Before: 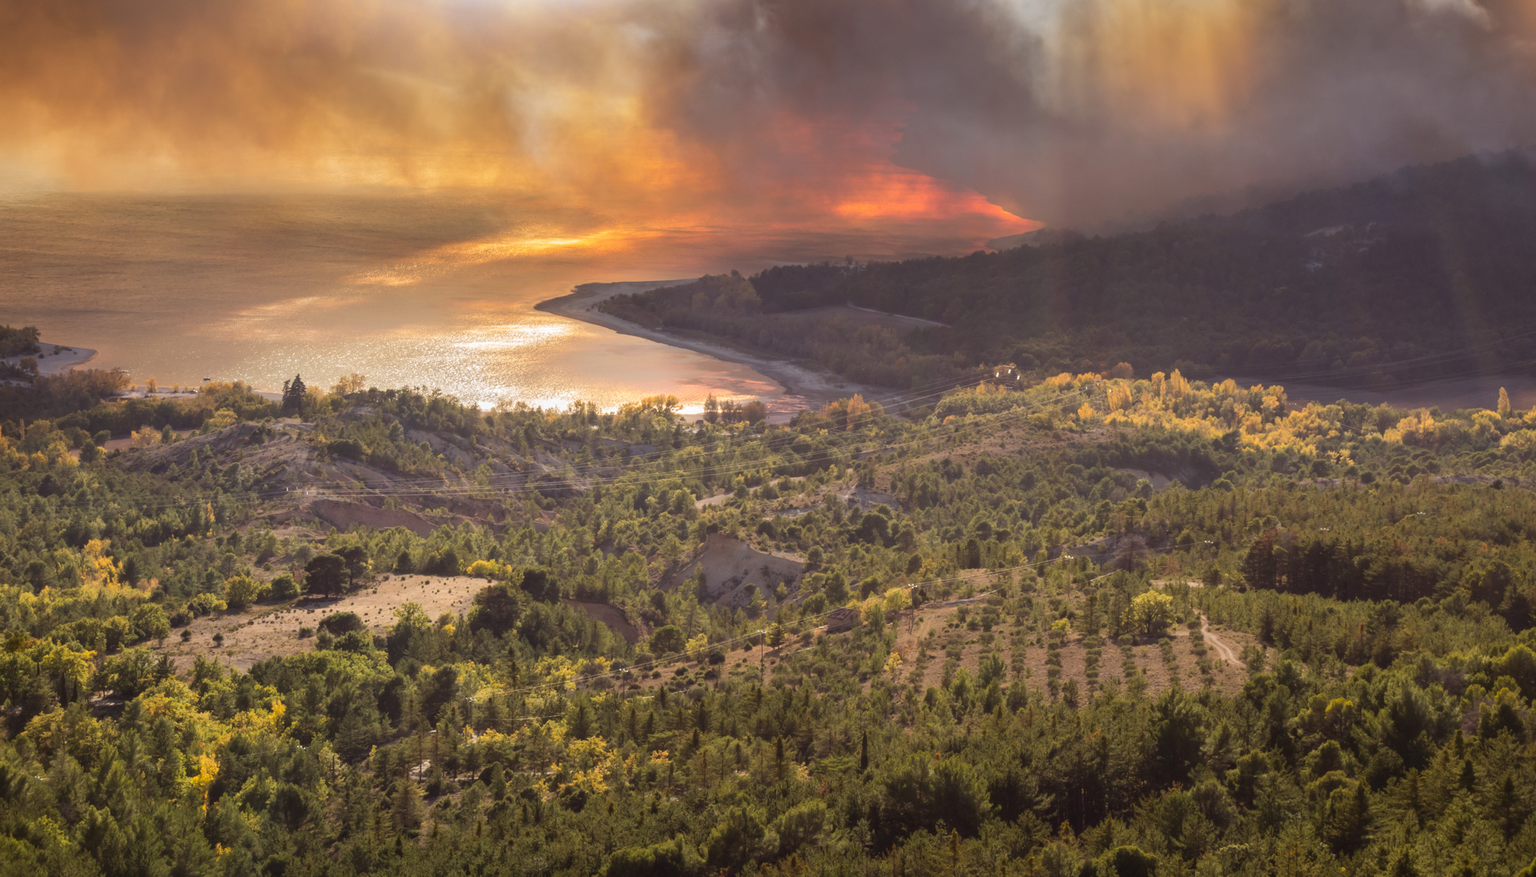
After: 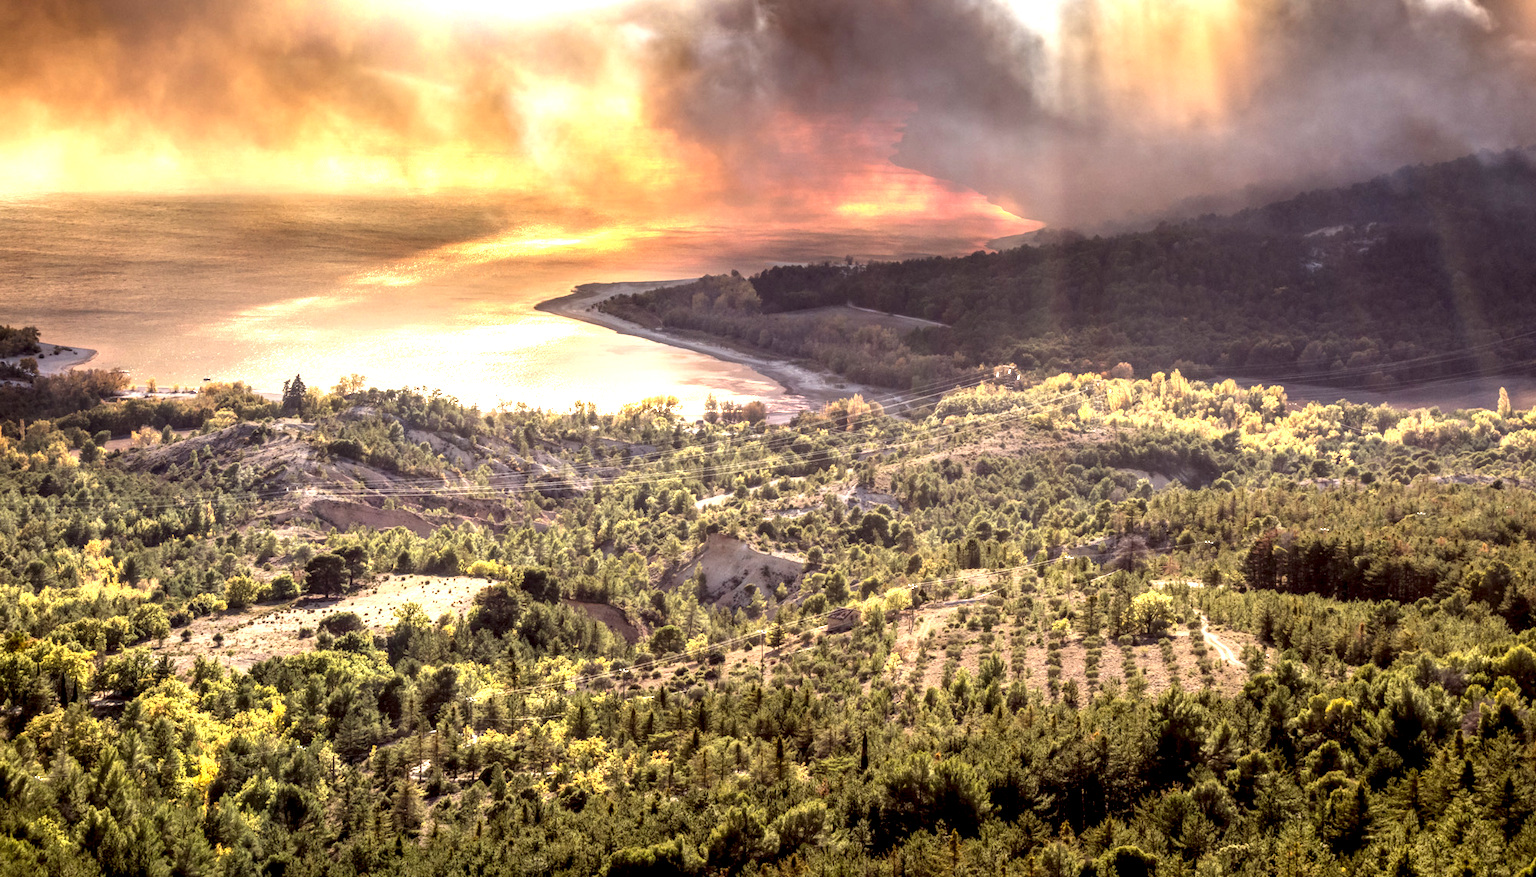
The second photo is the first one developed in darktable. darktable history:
exposure: black level correction 0.008, exposure 0.979 EV, compensate highlight preservation false
local contrast: highlights 19%, detail 186%
